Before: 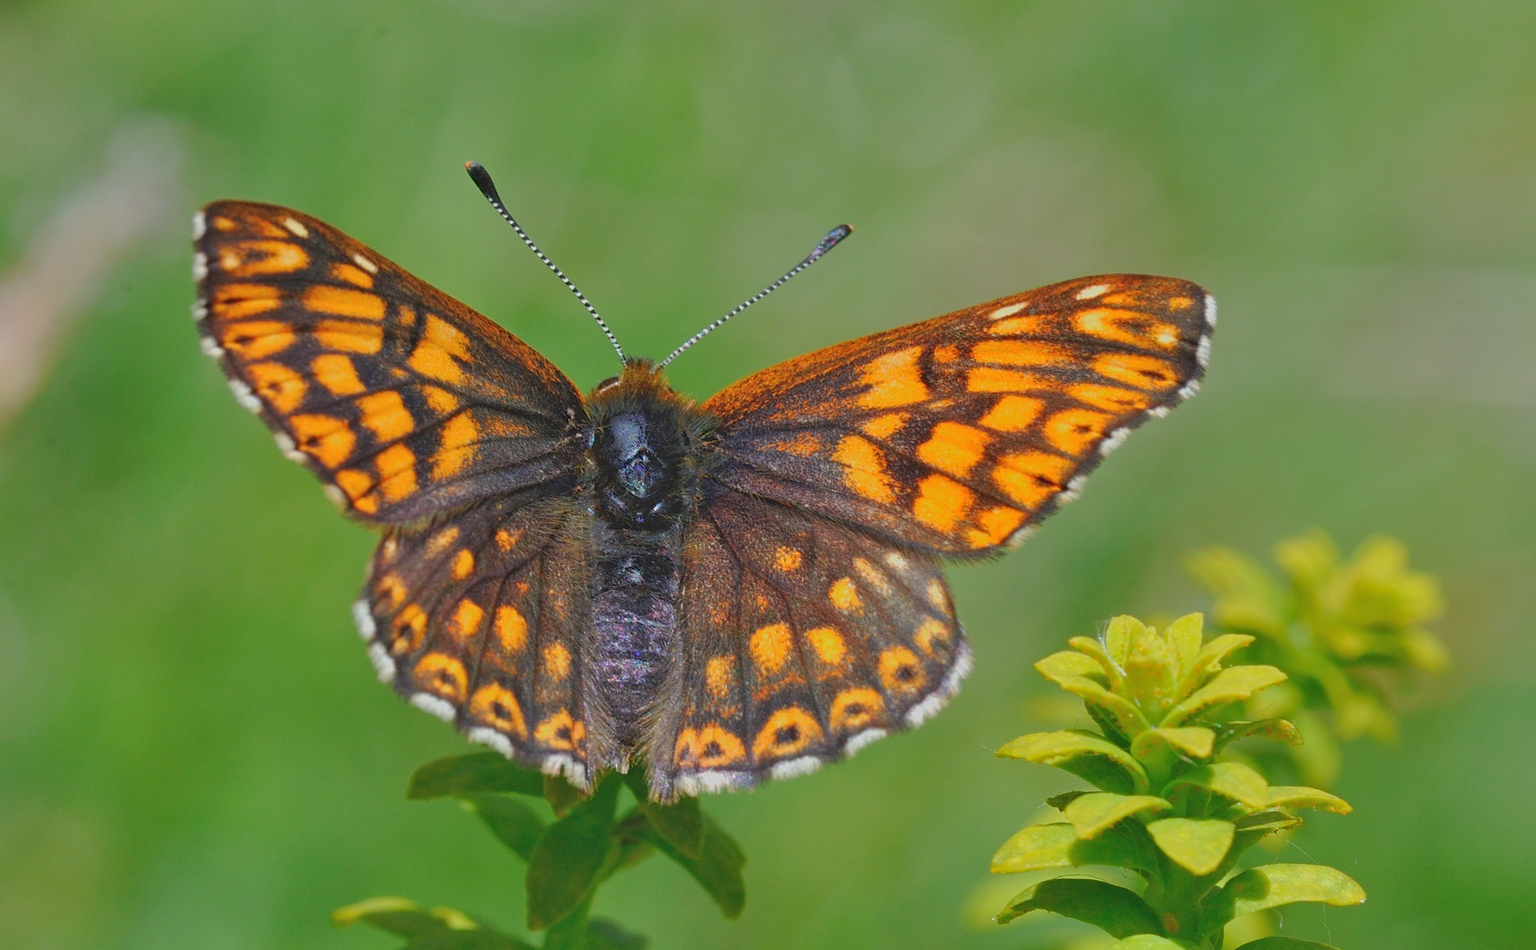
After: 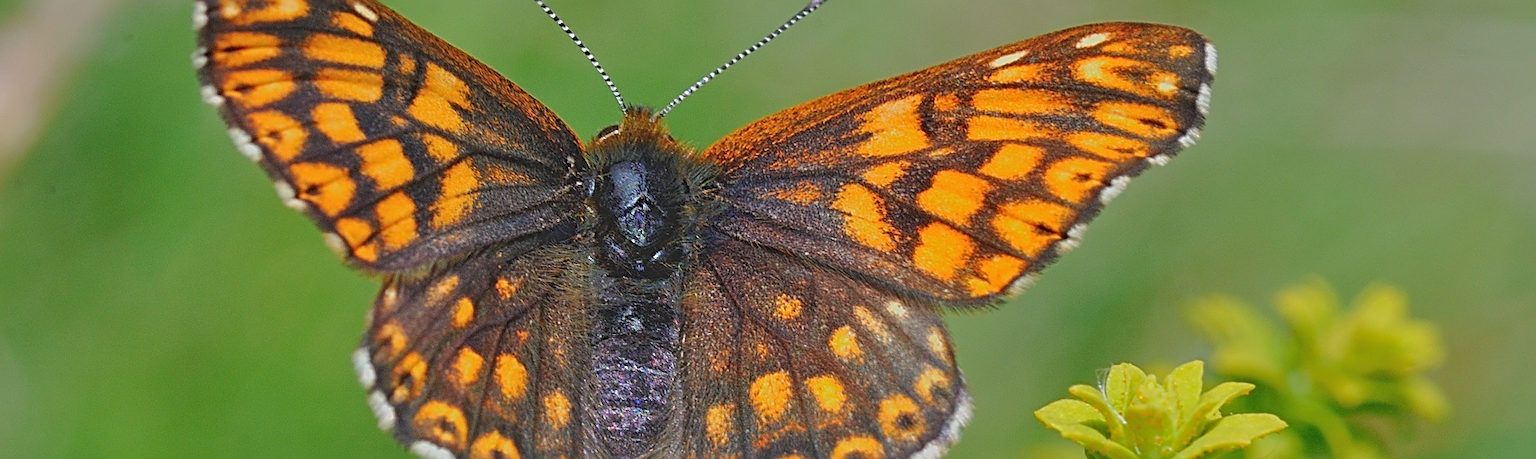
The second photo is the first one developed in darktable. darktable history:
sharpen: radius 2.613, amount 0.697
crop and rotate: top 26.53%, bottom 25.043%
